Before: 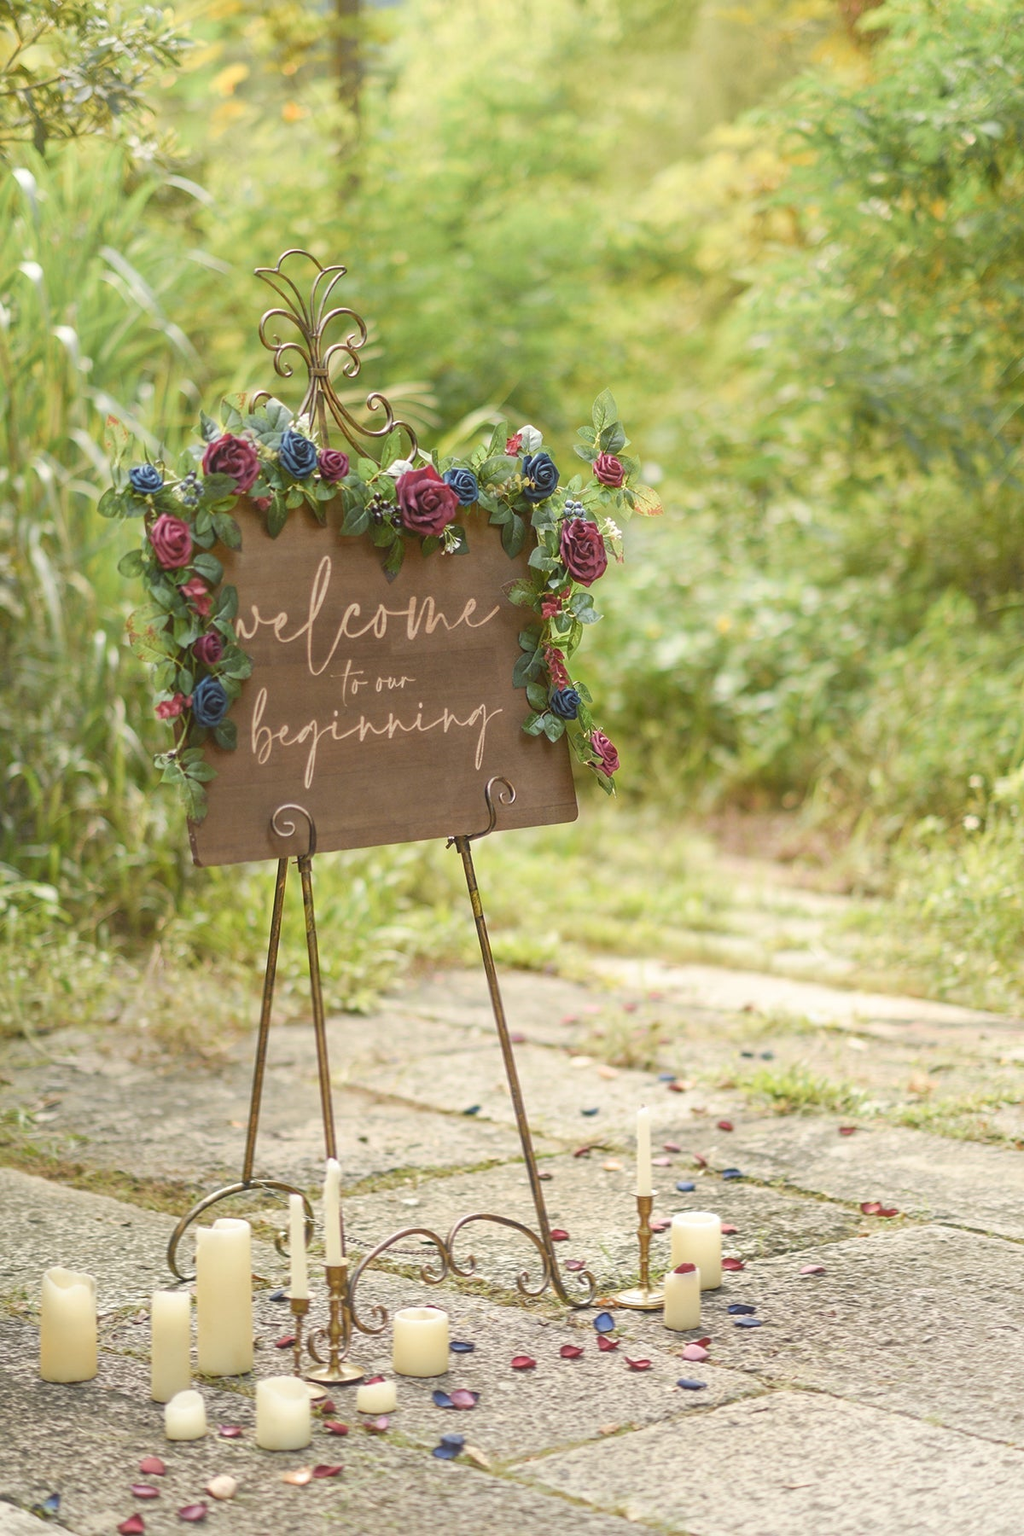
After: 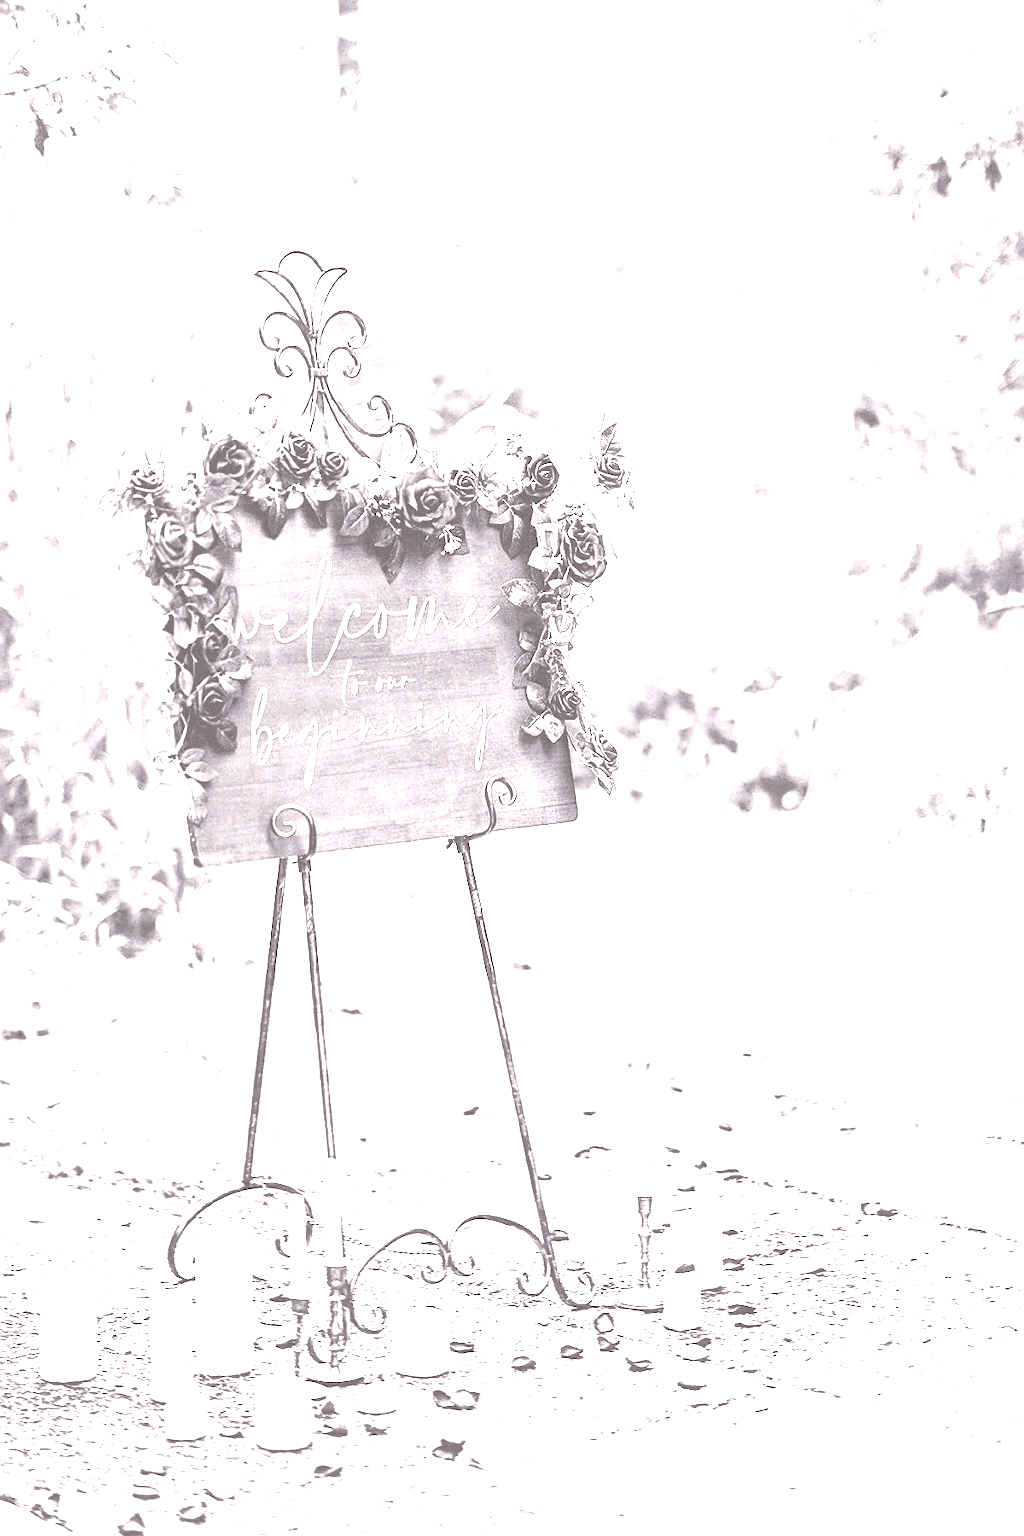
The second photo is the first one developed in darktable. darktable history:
shadows and highlights: low approximation 0.01, soften with gaussian
tone curve: curves: ch0 [(0, 0) (0.003, 0.005) (0.011, 0.011) (0.025, 0.02) (0.044, 0.03) (0.069, 0.041) (0.1, 0.062) (0.136, 0.089) (0.177, 0.135) (0.224, 0.189) (0.277, 0.259) (0.335, 0.373) (0.399, 0.499) (0.468, 0.622) (0.543, 0.724) (0.623, 0.807) (0.709, 0.868) (0.801, 0.916) (0.898, 0.964) (1, 1)], preserve colors none
levels: levels [0.182, 0.542, 0.902]
tone equalizer: -8 EV -0.417 EV, -7 EV -0.389 EV, -6 EV -0.333 EV, -5 EV -0.222 EV, -3 EV 0.222 EV, -2 EV 0.333 EV, -1 EV 0.389 EV, +0 EV 0.417 EV, edges refinement/feathering 500, mask exposure compensation -1.57 EV, preserve details no
sharpen: on, module defaults
colorize: hue 25.2°, saturation 83%, source mix 82%, lightness 79%, version 1
white balance: emerald 1
grain: coarseness 0.09 ISO
